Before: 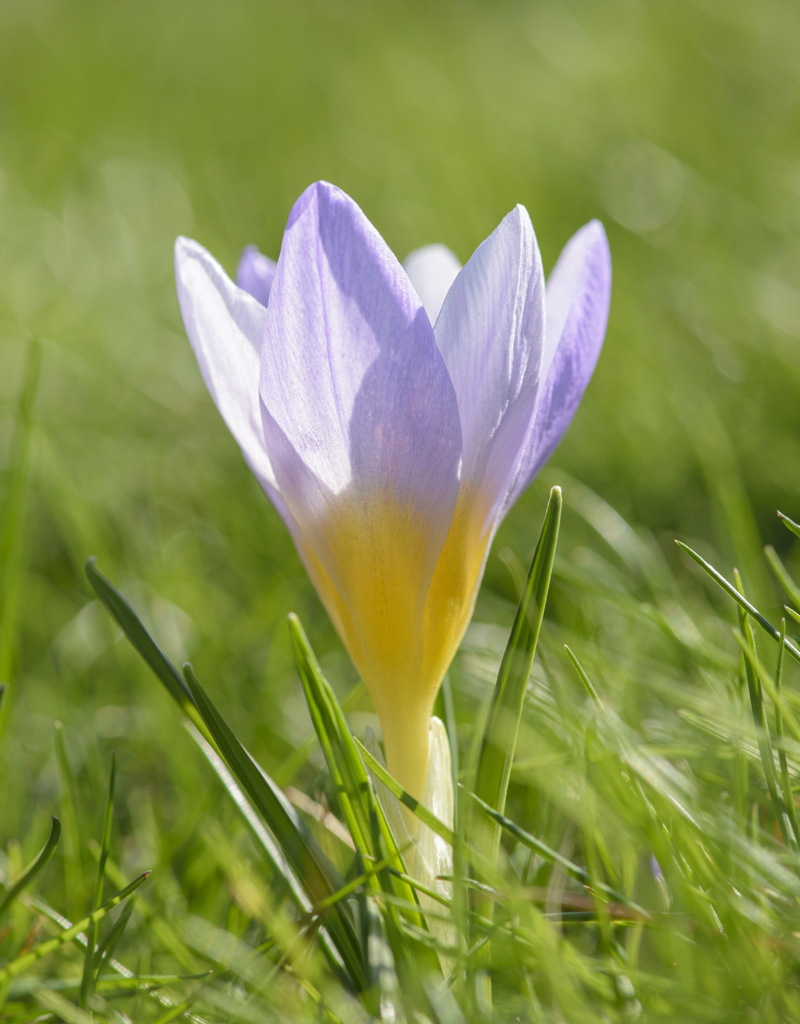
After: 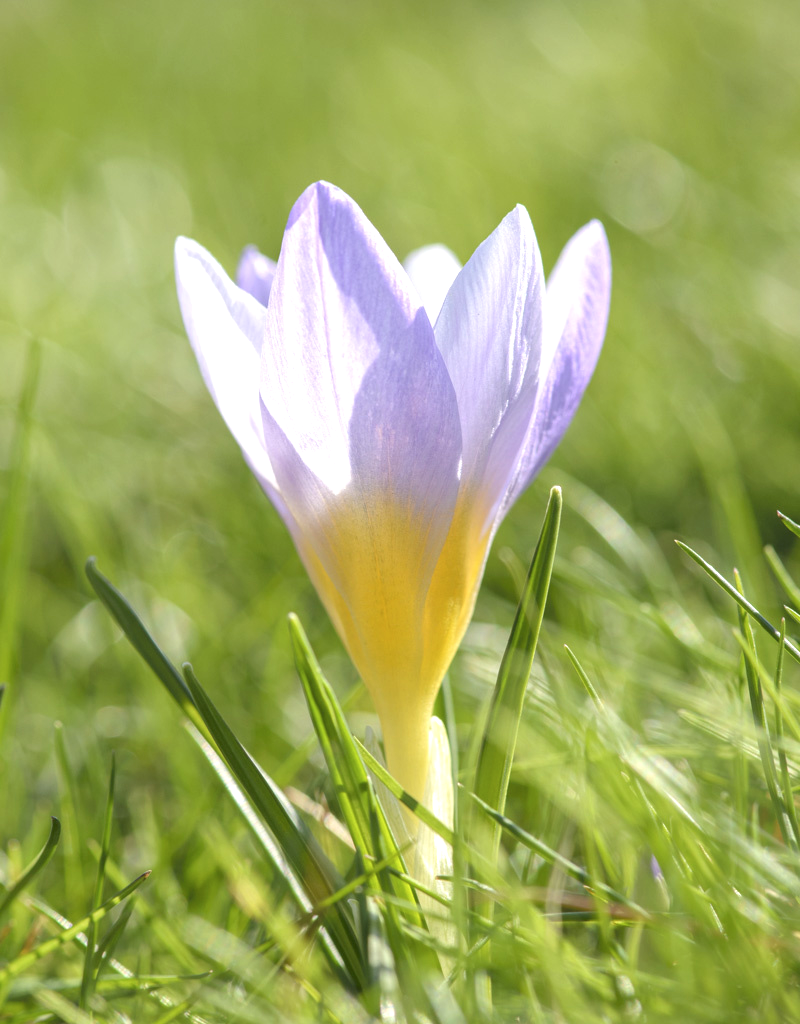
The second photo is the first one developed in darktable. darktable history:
exposure: exposure 0.561 EV, compensate highlight preservation false
contrast brightness saturation: saturation -0.067
